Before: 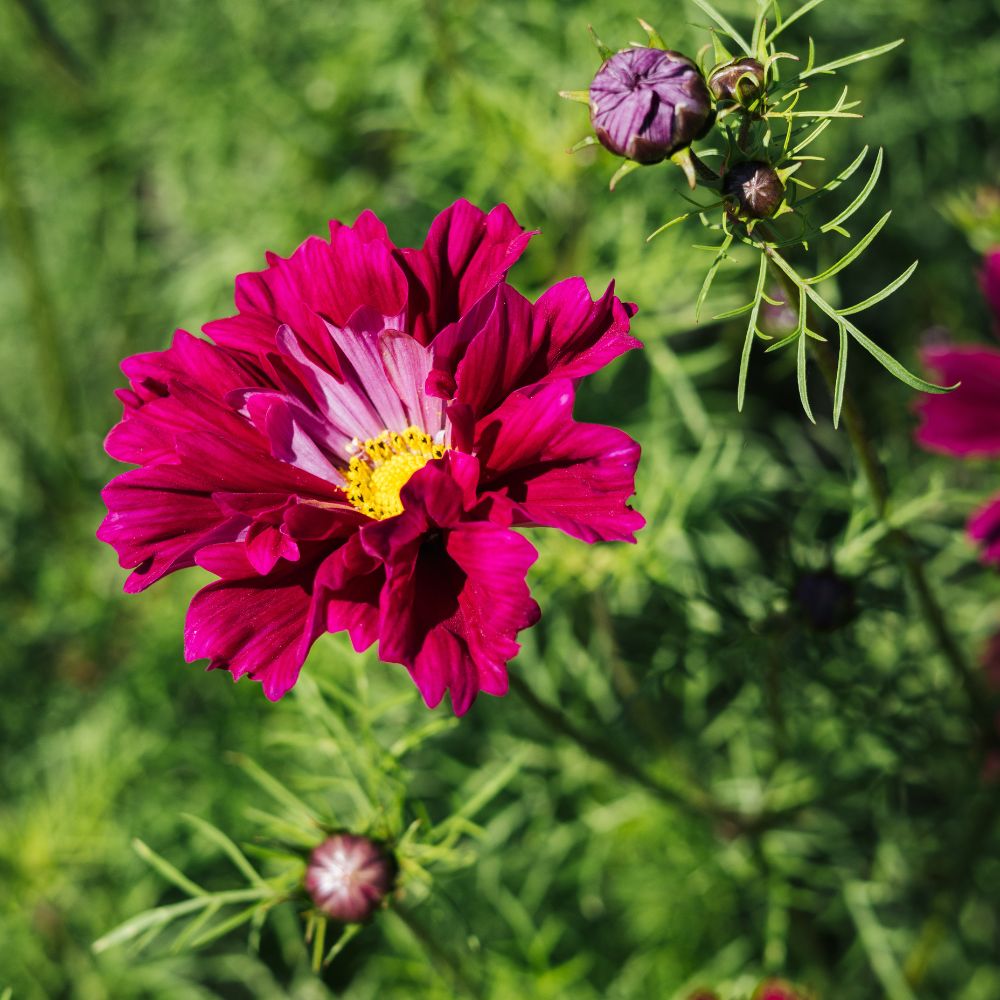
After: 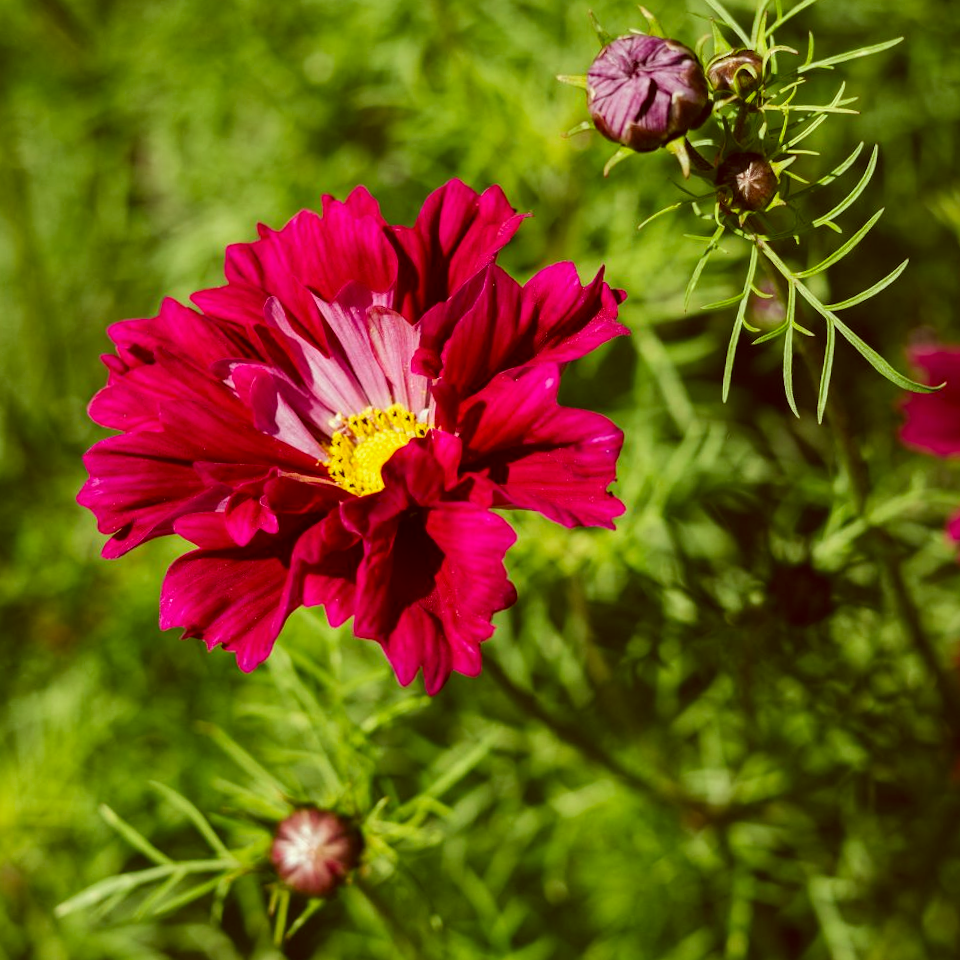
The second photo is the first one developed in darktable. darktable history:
crop and rotate: angle -2.38°
color correction: highlights a* -5.3, highlights b* 9.8, shadows a* 9.8, shadows b* 24.26
